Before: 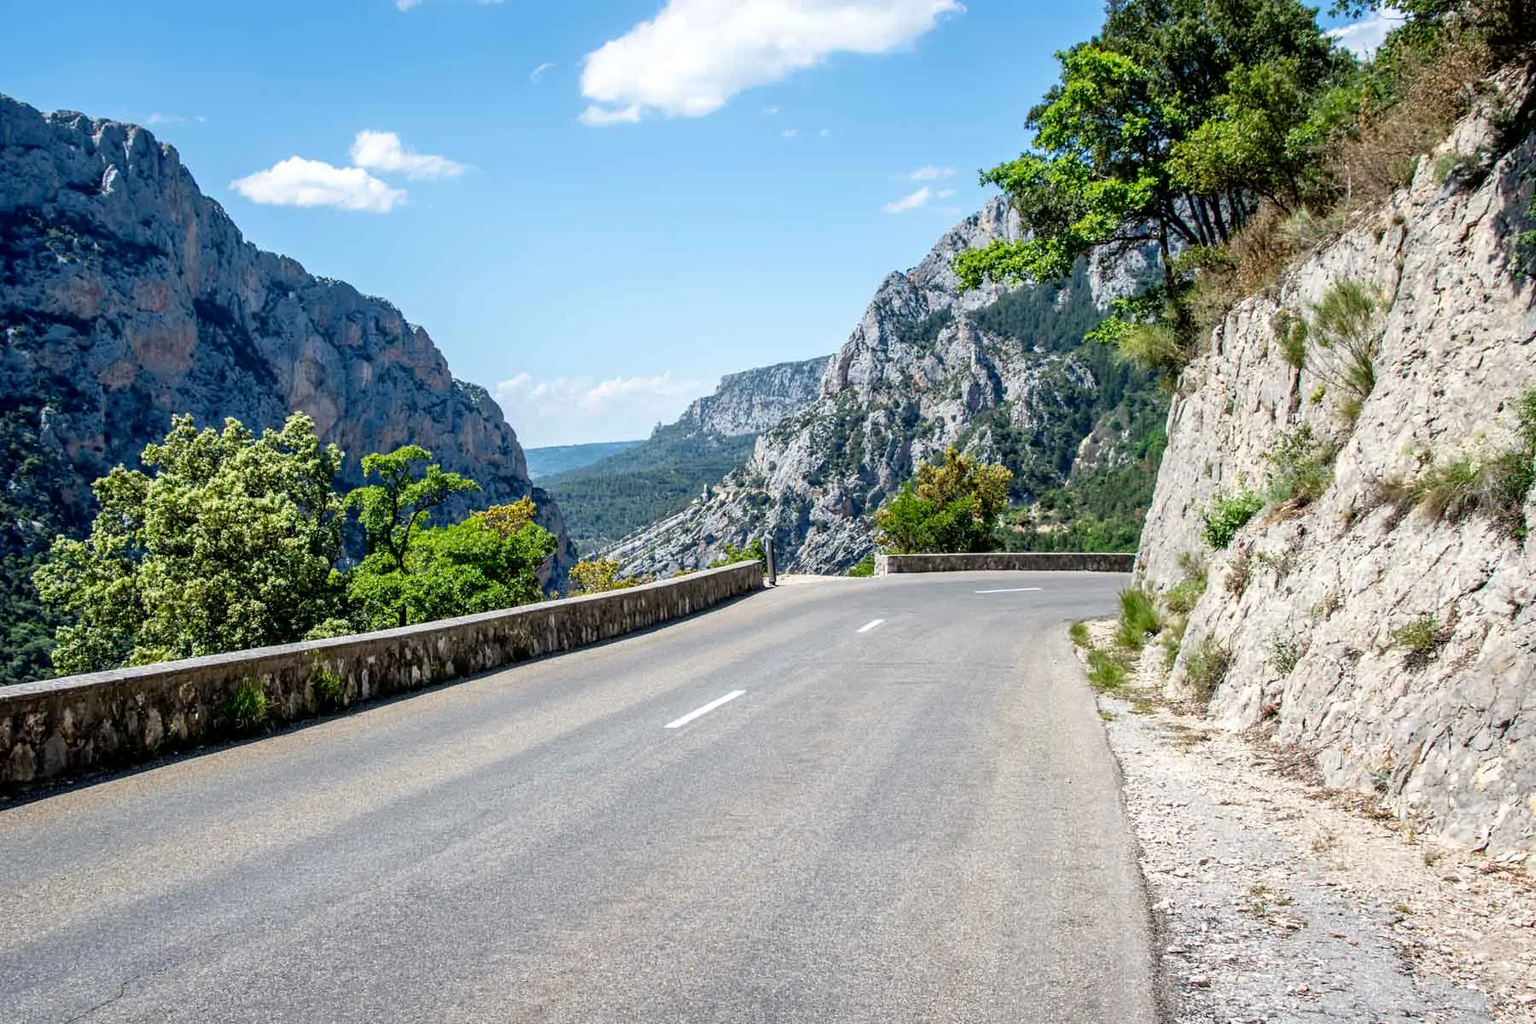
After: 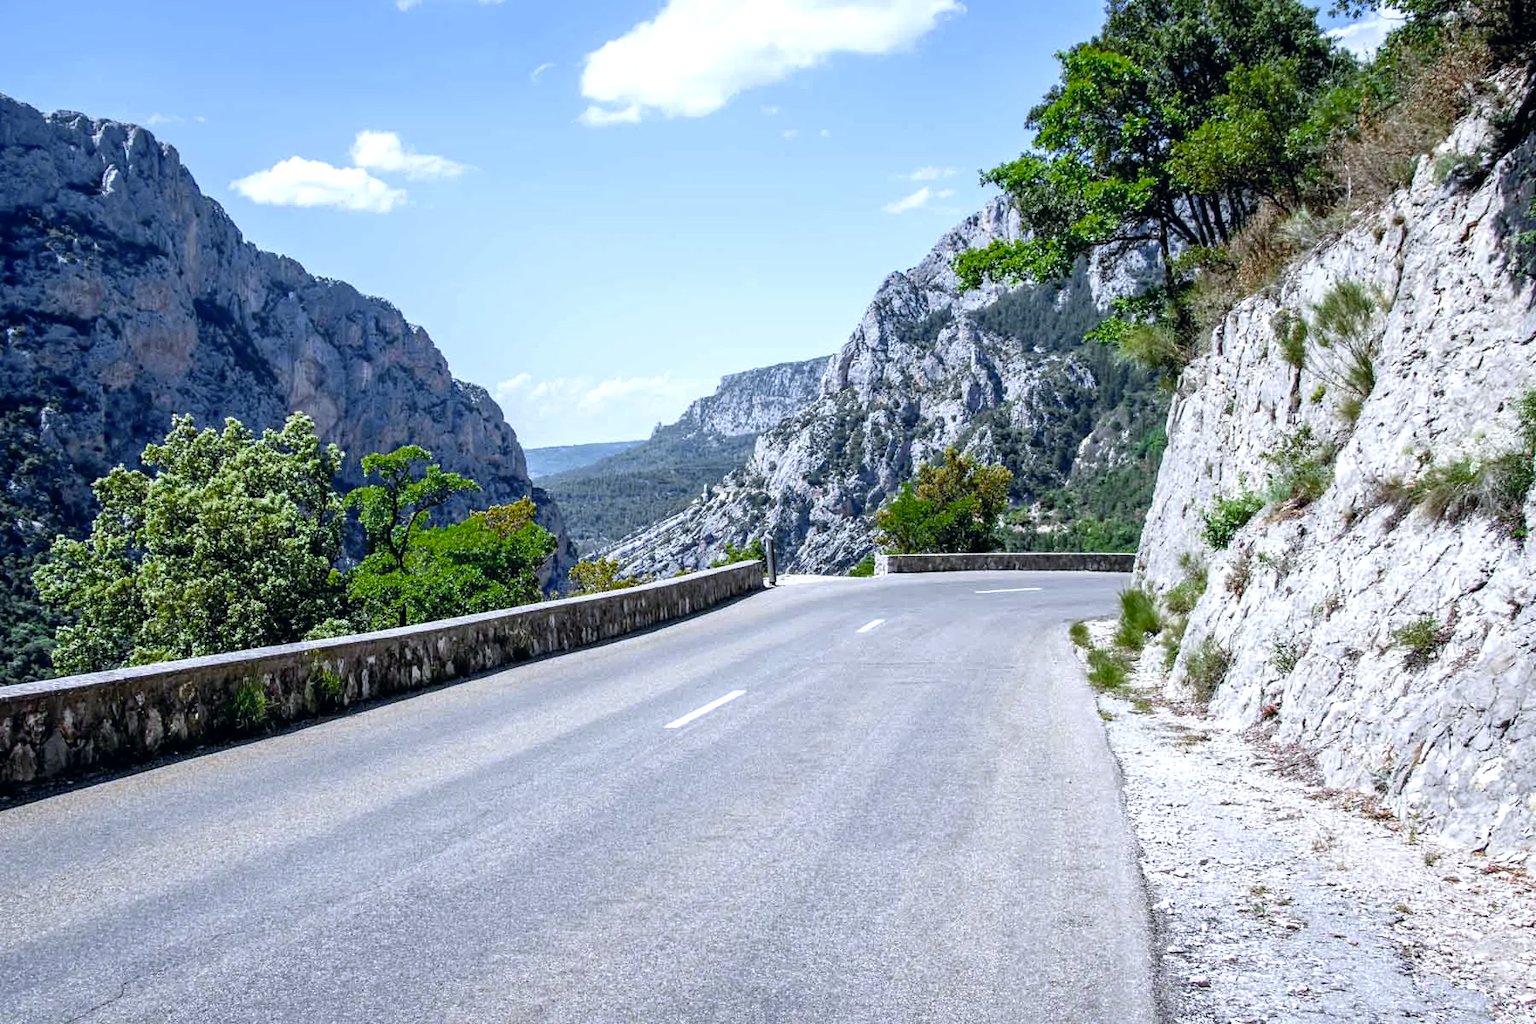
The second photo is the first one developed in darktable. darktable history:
color zones: curves: ch0 [(0, 0.48) (0.209, 0.398) (0.305, 0.332) (0.429, 0.493) (0.571, 0.5) (0.714, 0.5) (0.857, 0.5) (1, 0.48)]; ch1 [(0, 0.633) (0.143, 0.586) (0.286, 0.489) (0.429, 0.448) (0.571, 0.31) (0.714, 0.335) (0.857, 0.492) (1, 0.633)]; ch2 [(0, 0.448) (0.143, 0.498) (0.286, 0.5) (0.429, 0.5) (0.571, 0.5) (0.714, 0.5) (0.857, 0.5) (1, 0.448)]
levels: levels [0, 0.476, 0.951]
color correction: highlights a* 0.207, highlights b* 2.7, shadows a* -0.874, shadows b* -4.78
white balance: red 0.948, green 1.02, blue 1.176
